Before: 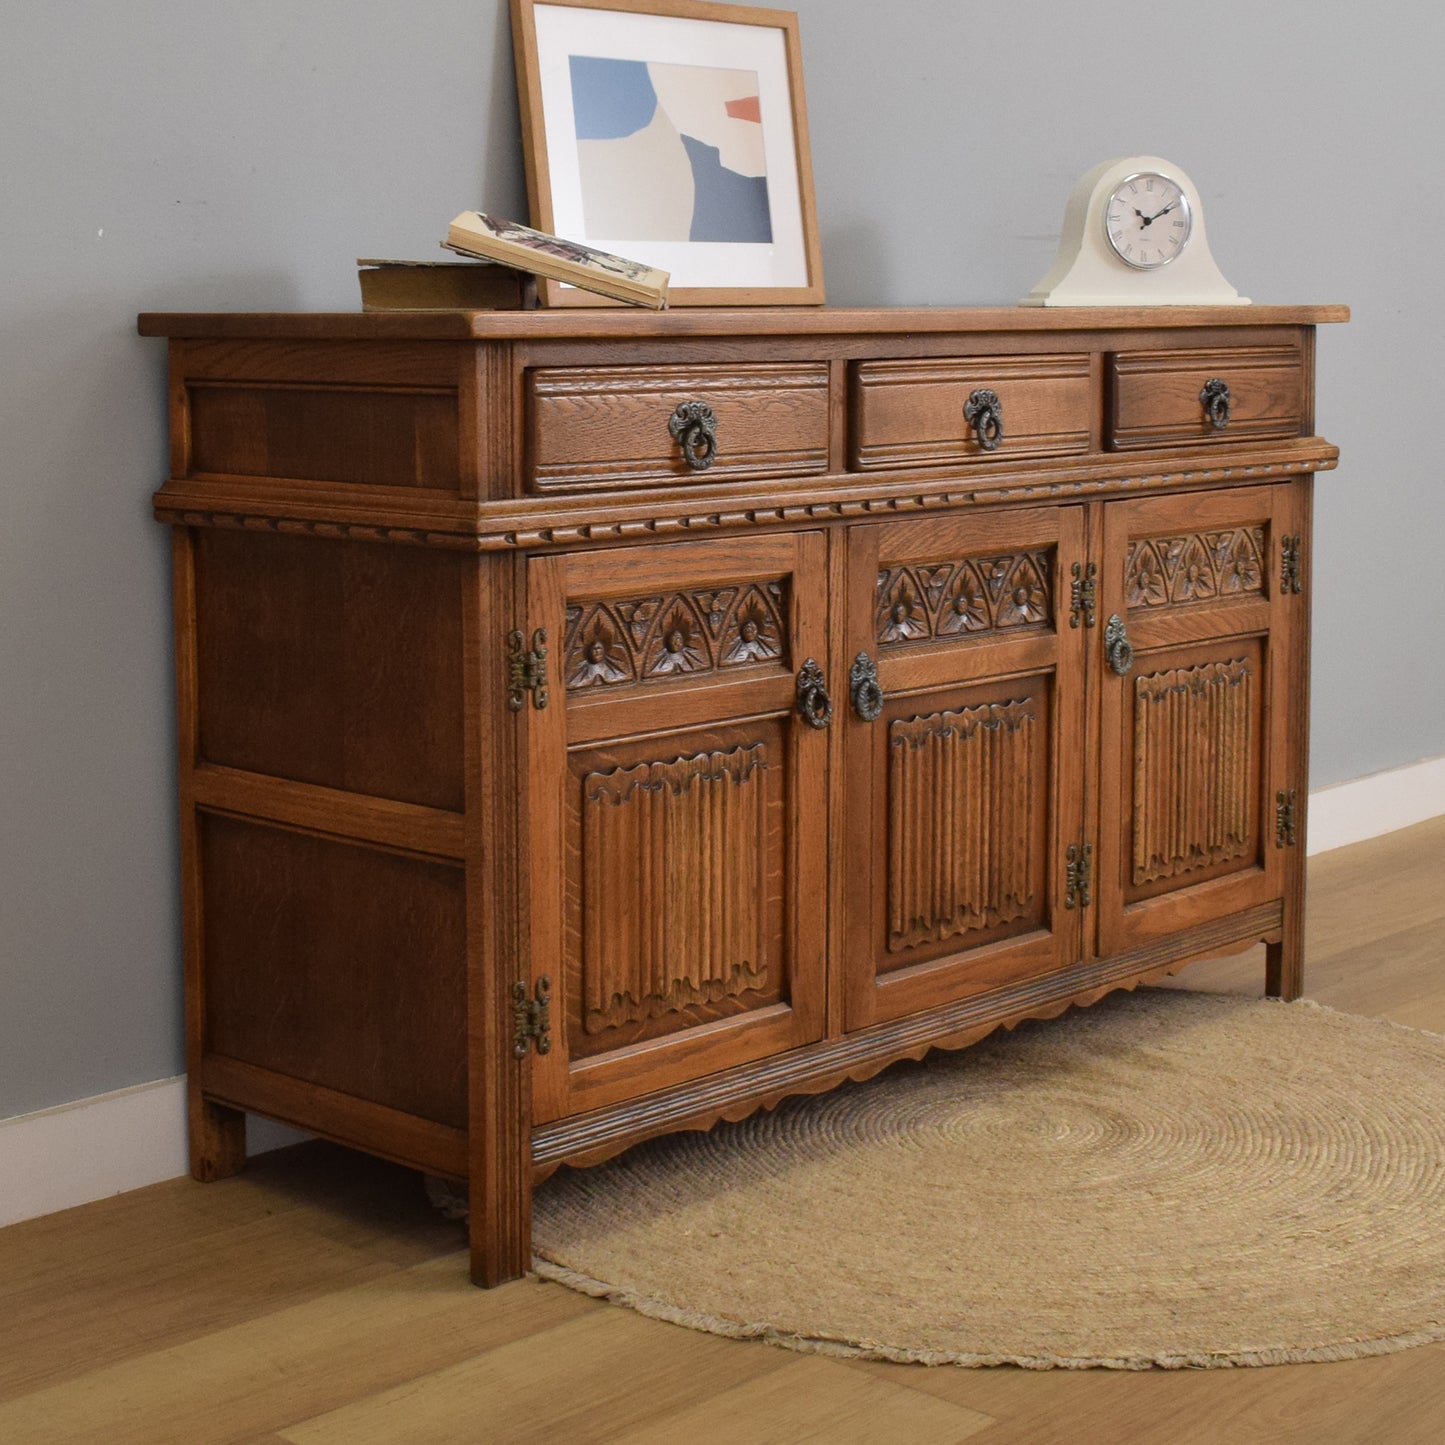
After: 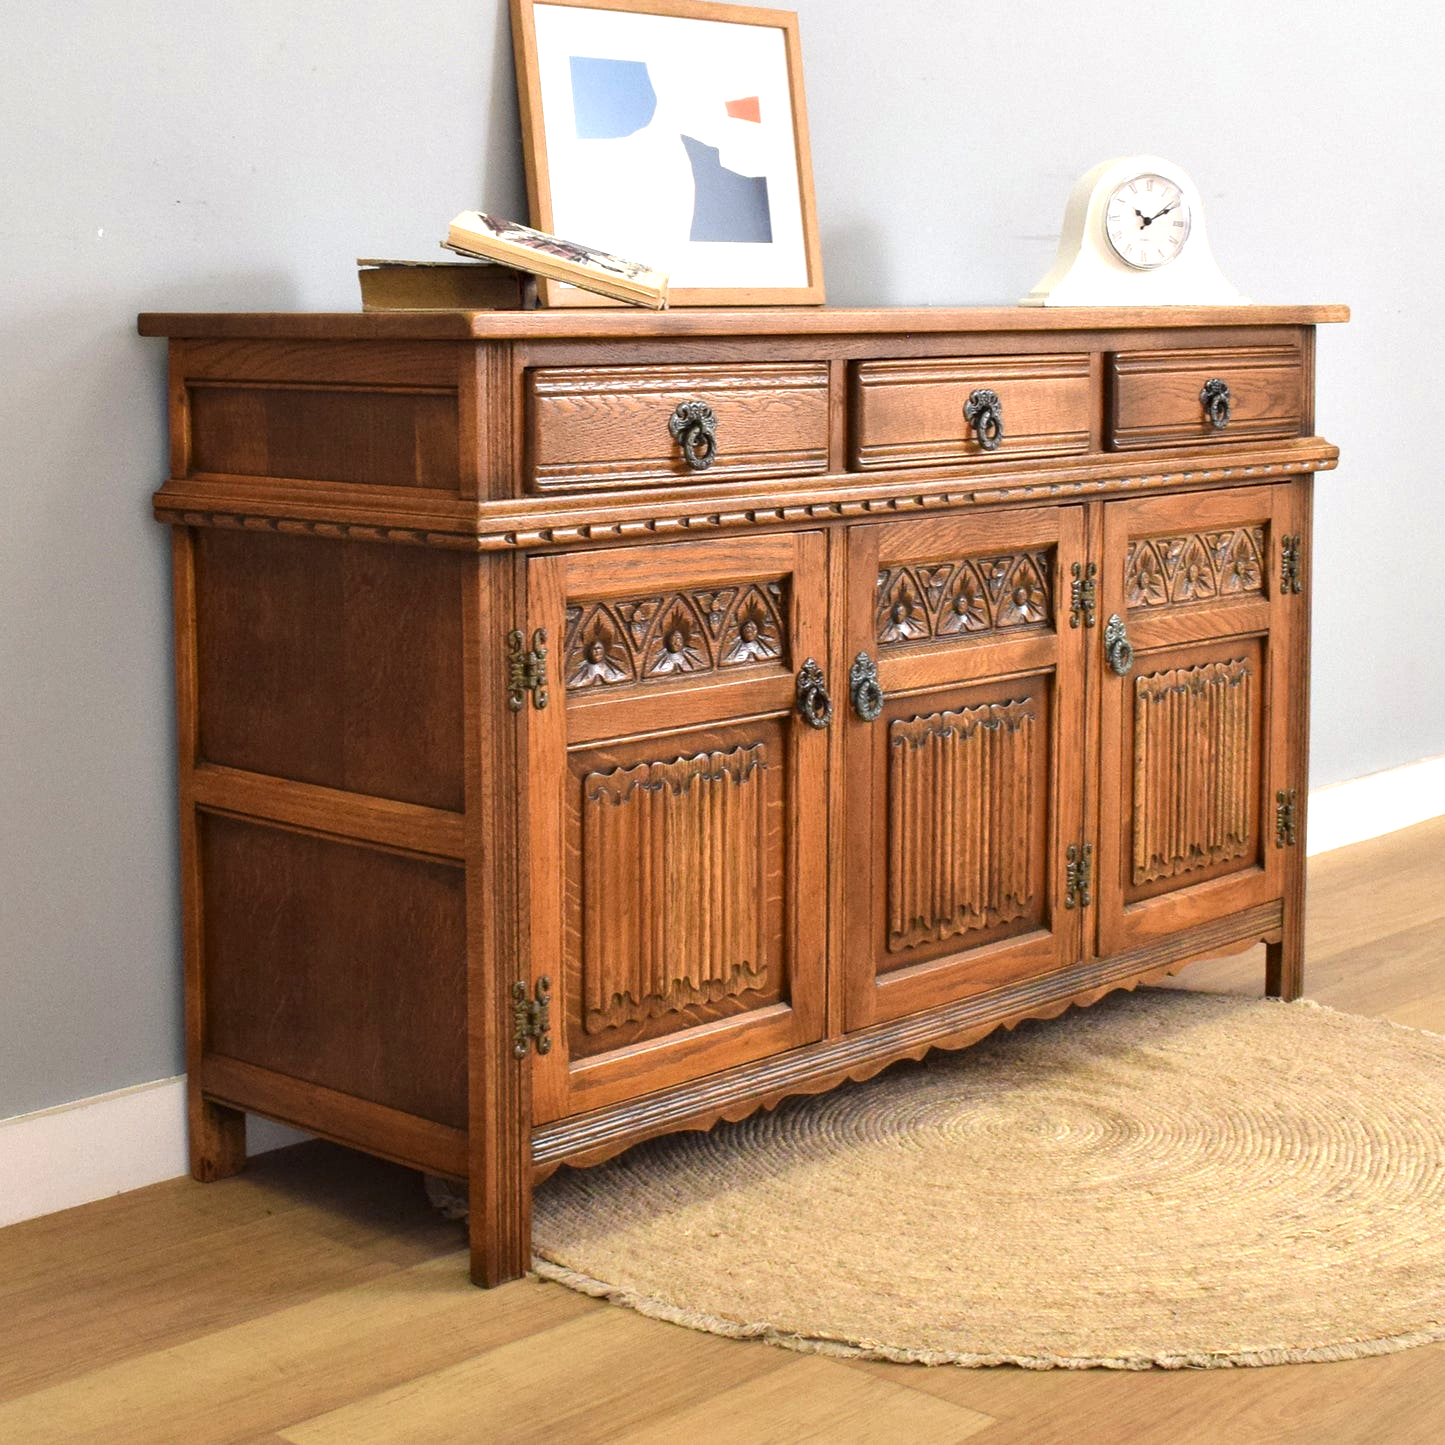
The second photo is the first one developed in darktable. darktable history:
contrast equalizer: octaves 7, y [[0.528 ×6], [0.514 ×6], [0.362 ×6], [0 ×6], [0 ×6]]
exposure: black level correction 0, exposure 1.015 EV, compensate exposure bias true, compensate highlight preservation false
